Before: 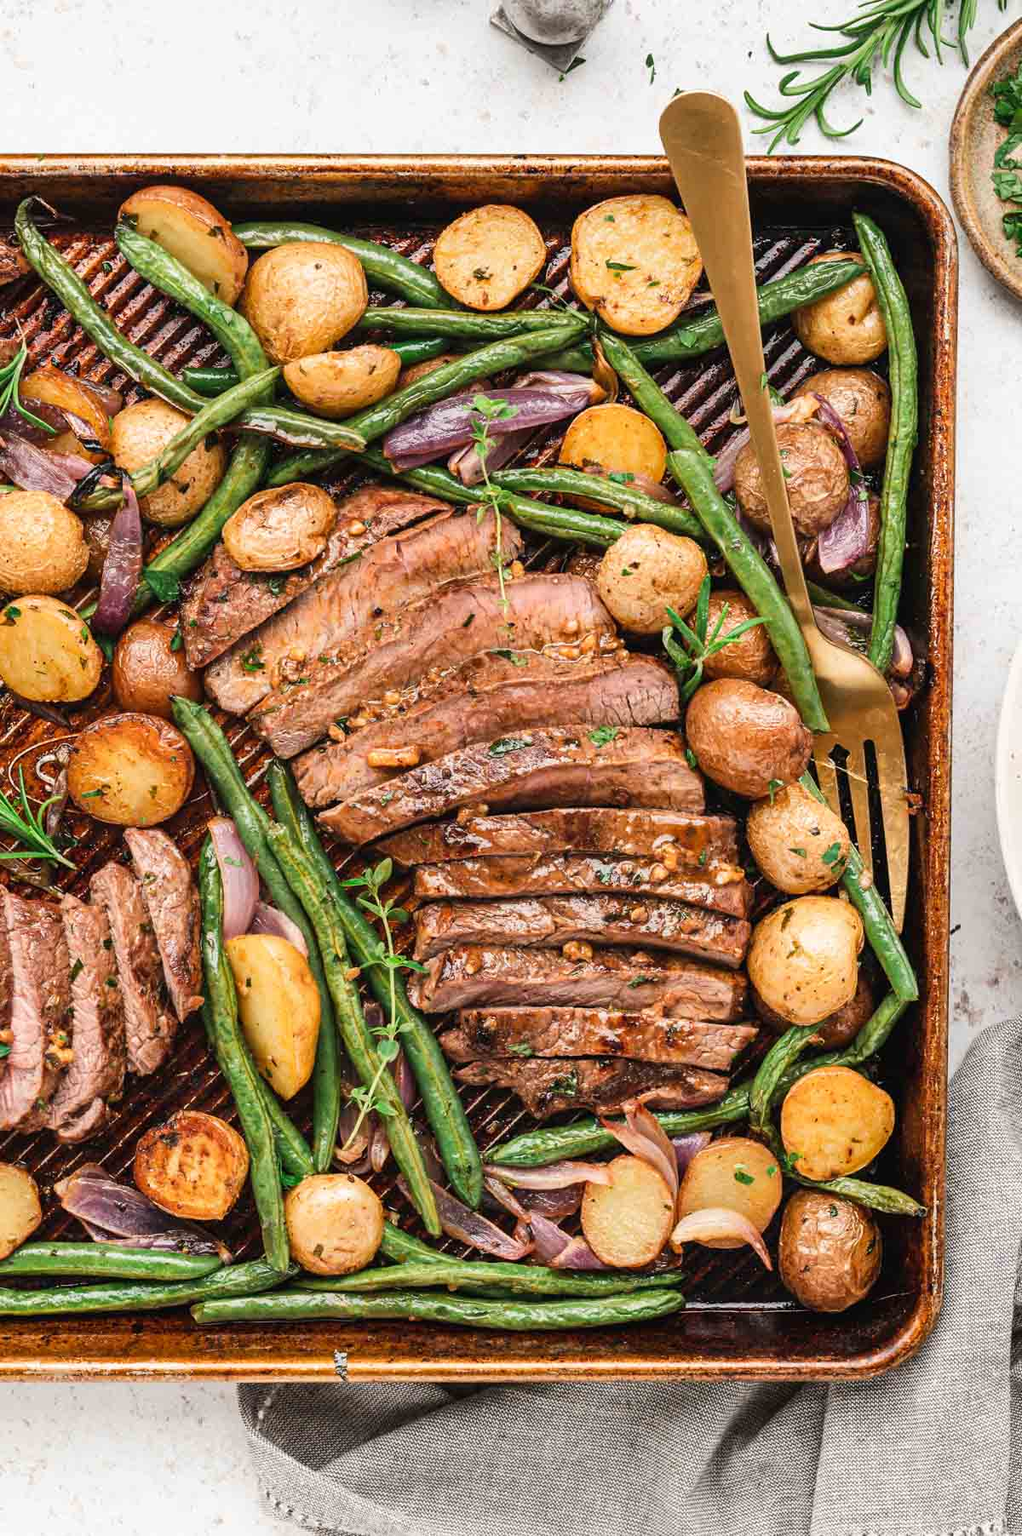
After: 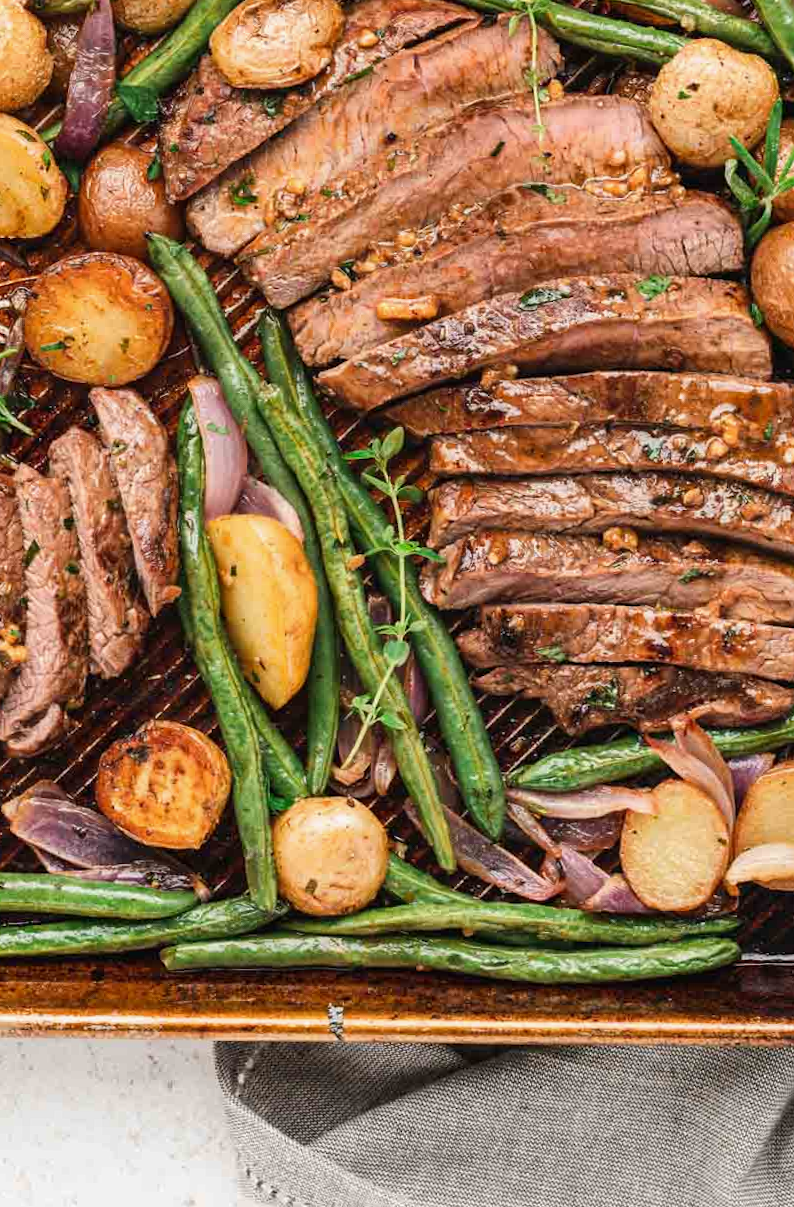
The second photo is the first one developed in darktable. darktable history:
crop and rotate: angle -0.768°, left 3.733%, top 31.75%, right 28.764%
exposure: exposure -0.063 EV, compensate highlight preservation false
